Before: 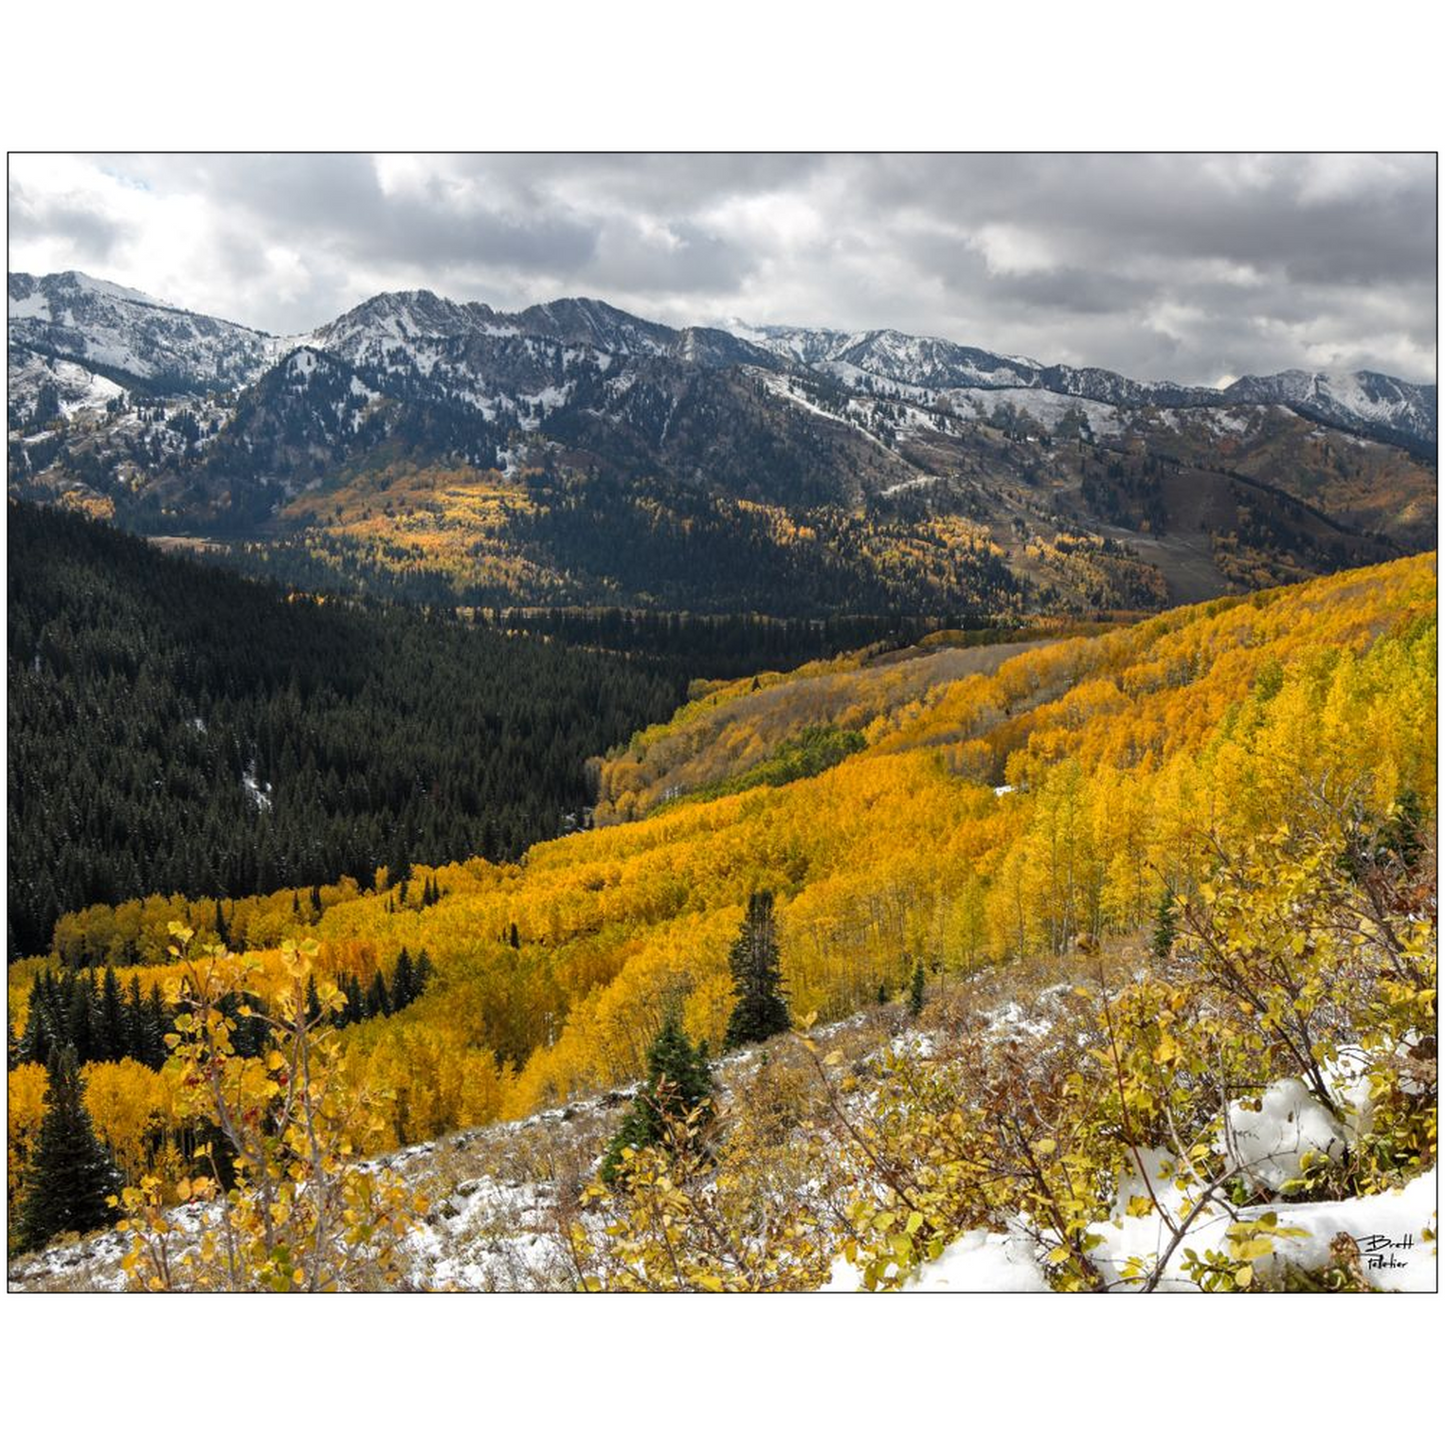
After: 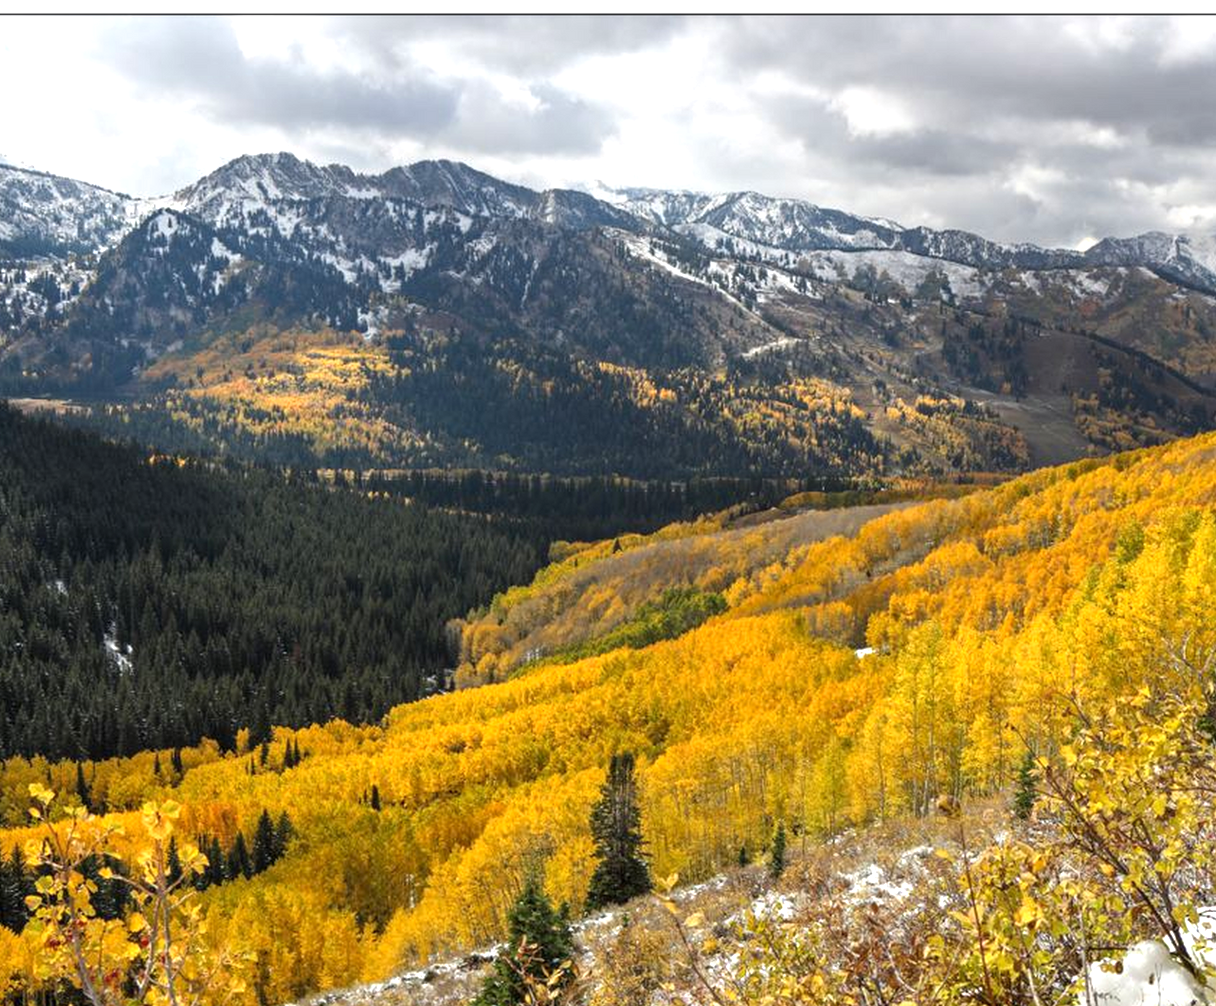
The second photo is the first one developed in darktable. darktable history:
crop and rotate: left 9.649%, top 9.579%, right 6.151%, bottom 20.767%
exposure: exposure 0.554 EV, compensate exposure bias true, compensate highlight preservation false
